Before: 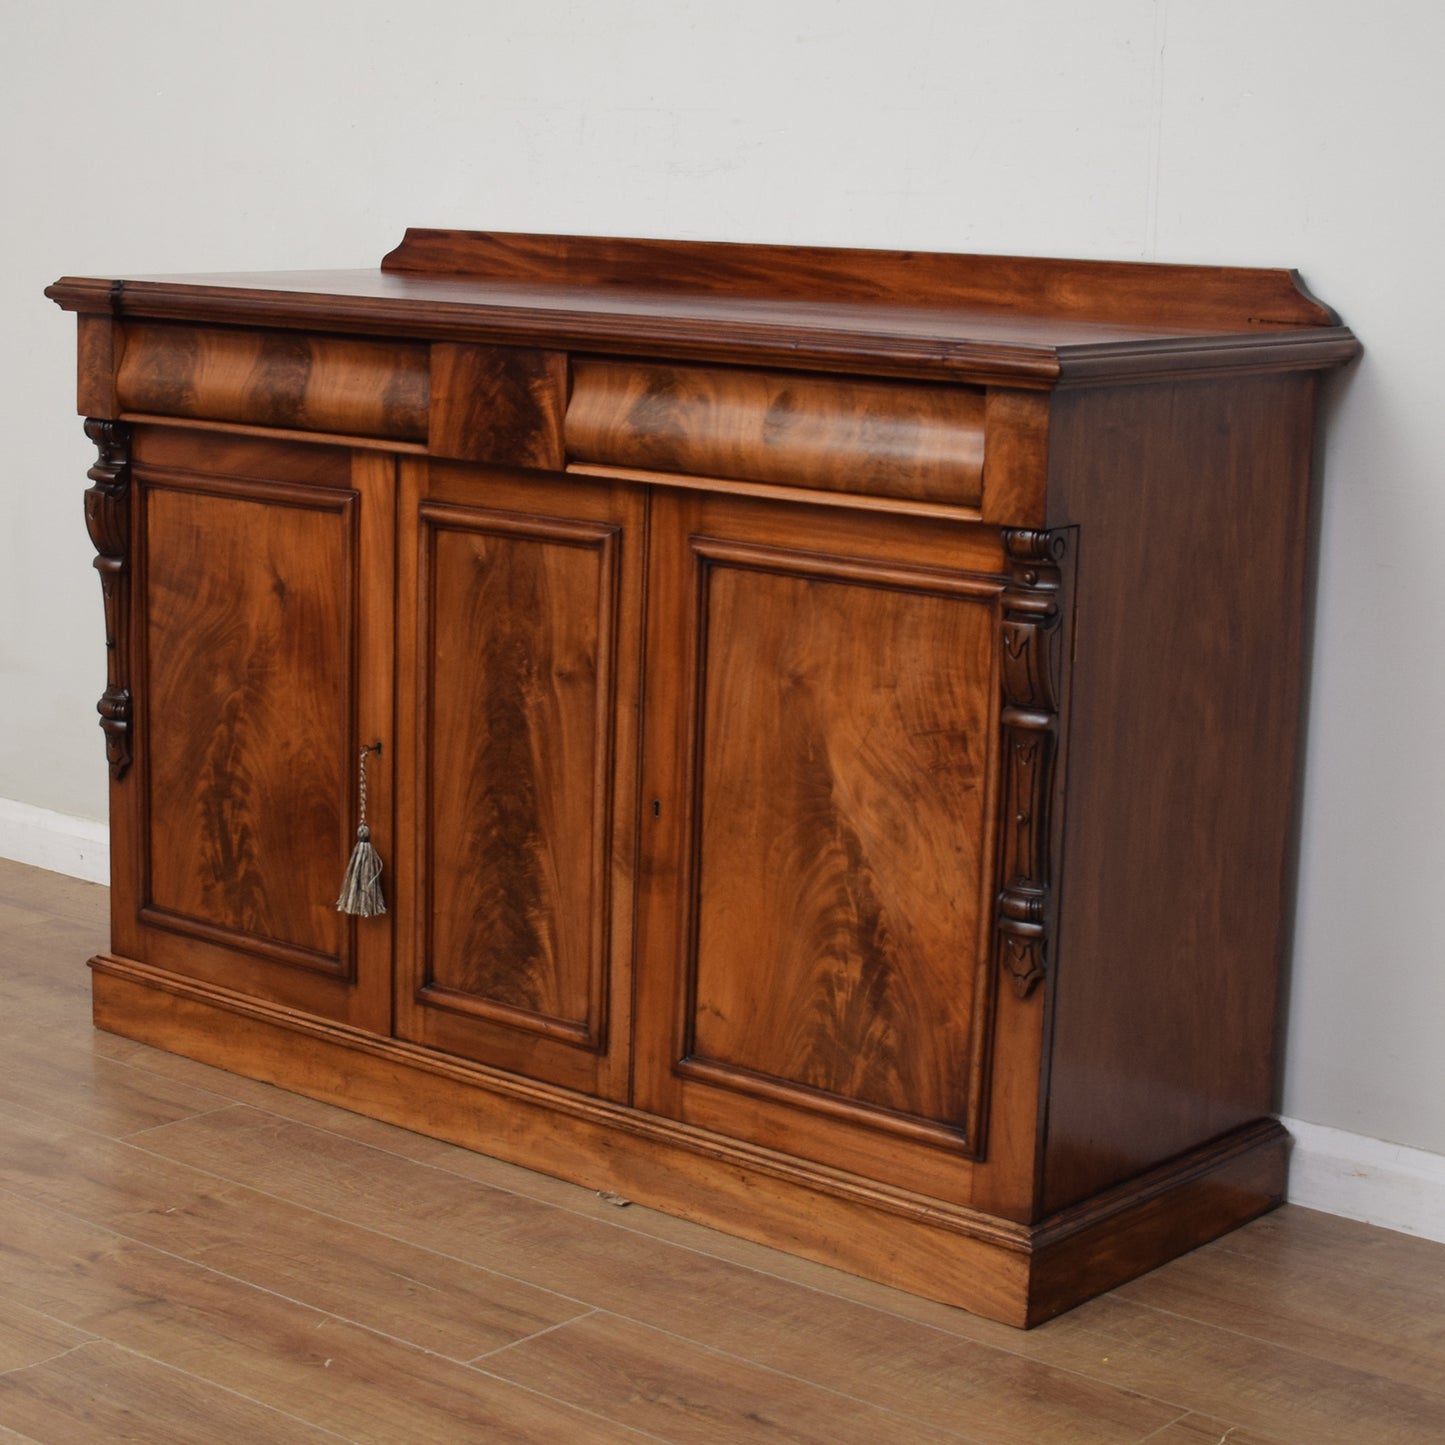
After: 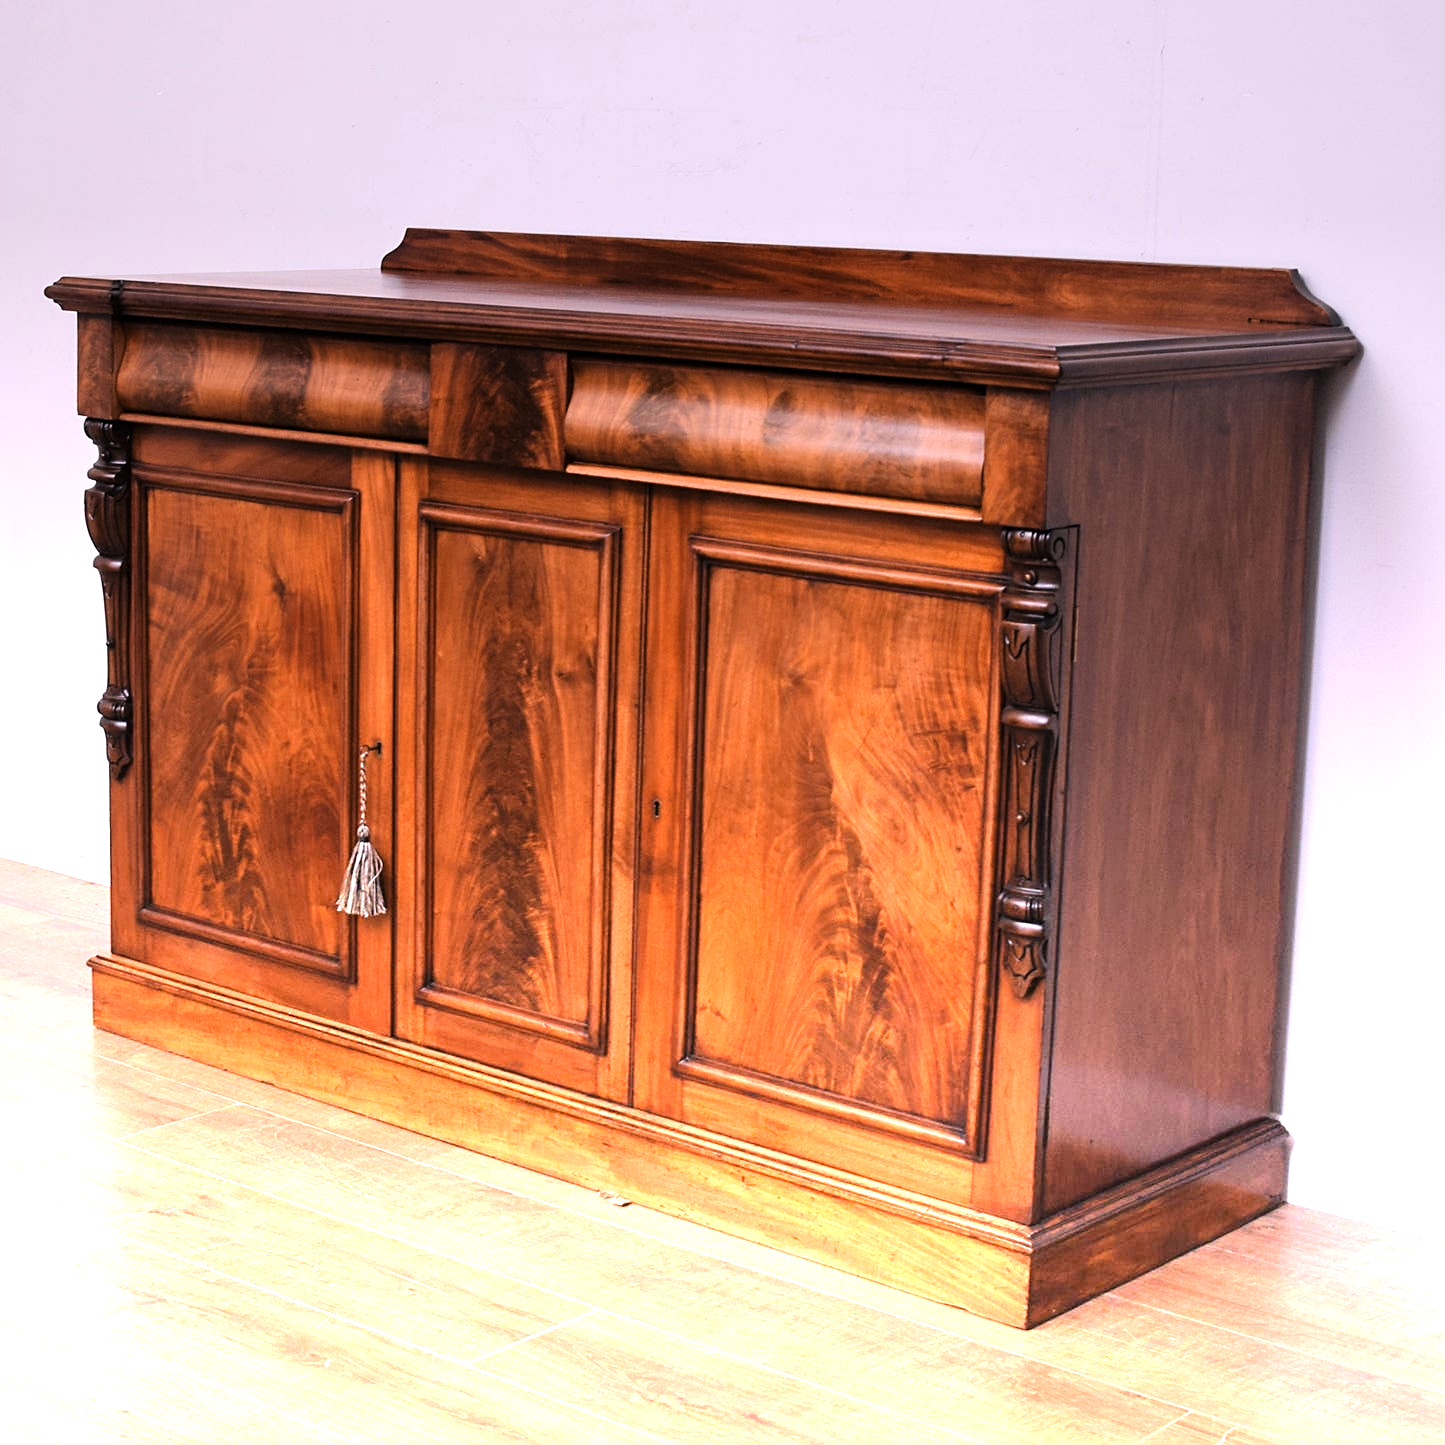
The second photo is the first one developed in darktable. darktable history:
sharpen: on, module defaults
white balance: red 1.066, blue 1.119
graduated density: density -3.9 EV
tone curve: curves: ch0 [(0.021, 0) (0.104, 0.052) (0.496, 0.526) (0.737, 0.783) (1, 1)], color space Lab, linked channels, preserve colors none
